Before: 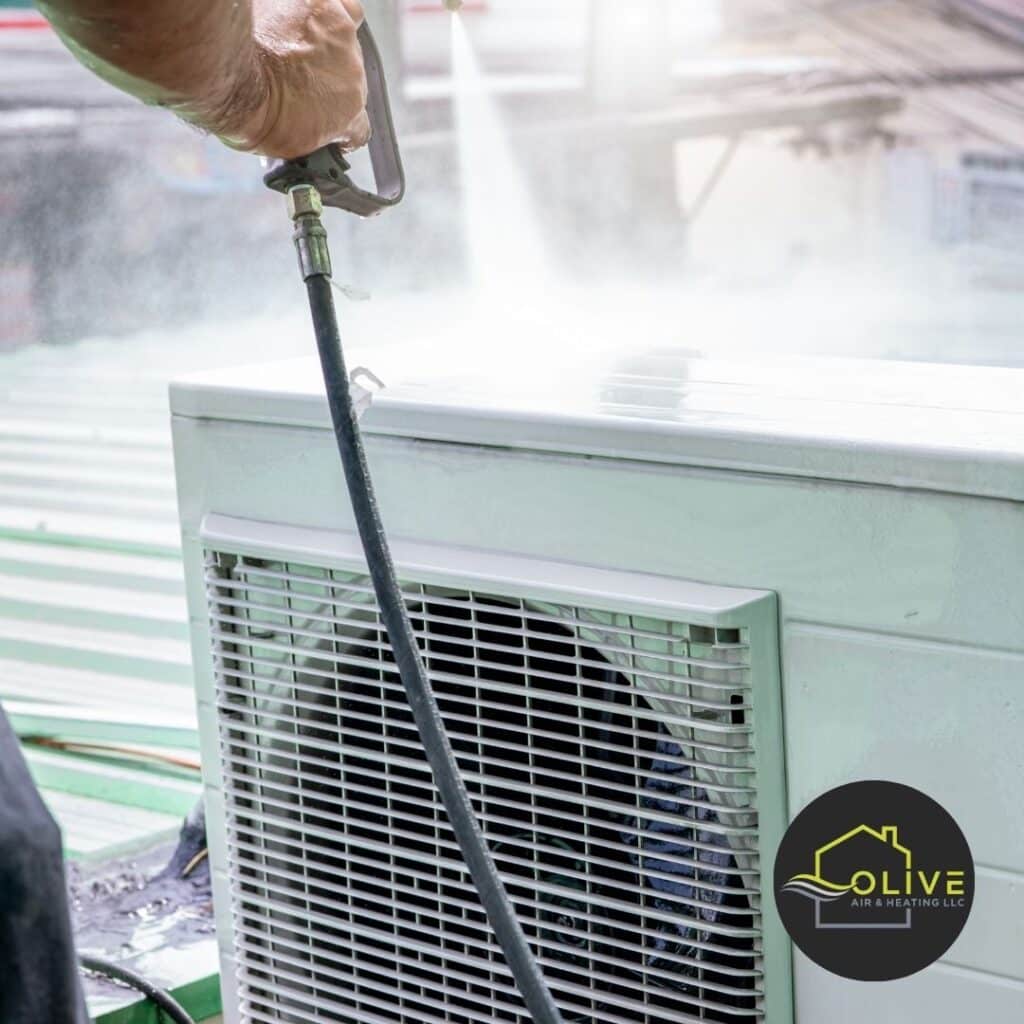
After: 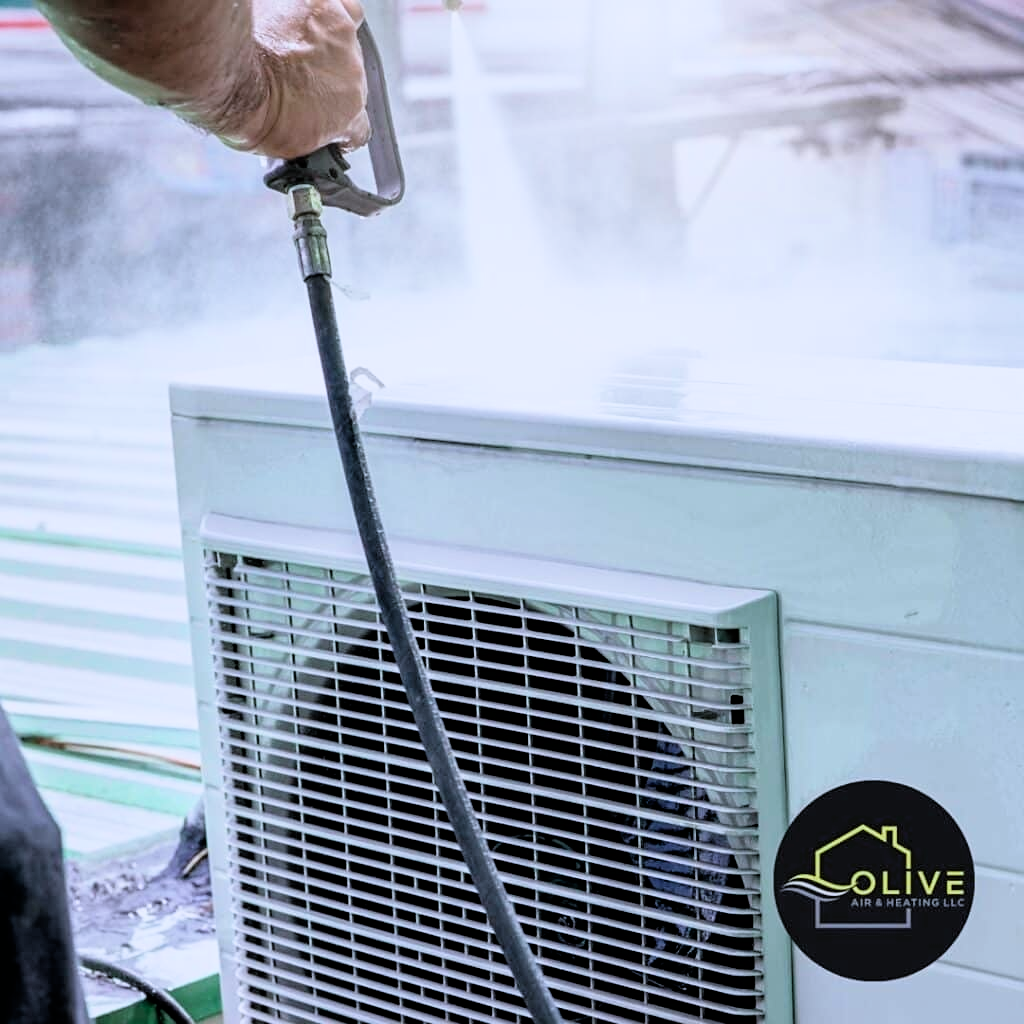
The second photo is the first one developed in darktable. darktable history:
sharpen: amount 0.217
color calibration: illuminant as shot in camera, x 0.37, y 0.382, temperature 4318.12 K
filmic rgb: black relative exposure -4.93 EV, white relative exposure 2.84 EV, threshold 2.99 EV, hardness 3.72, enable highlight reconstruction true
